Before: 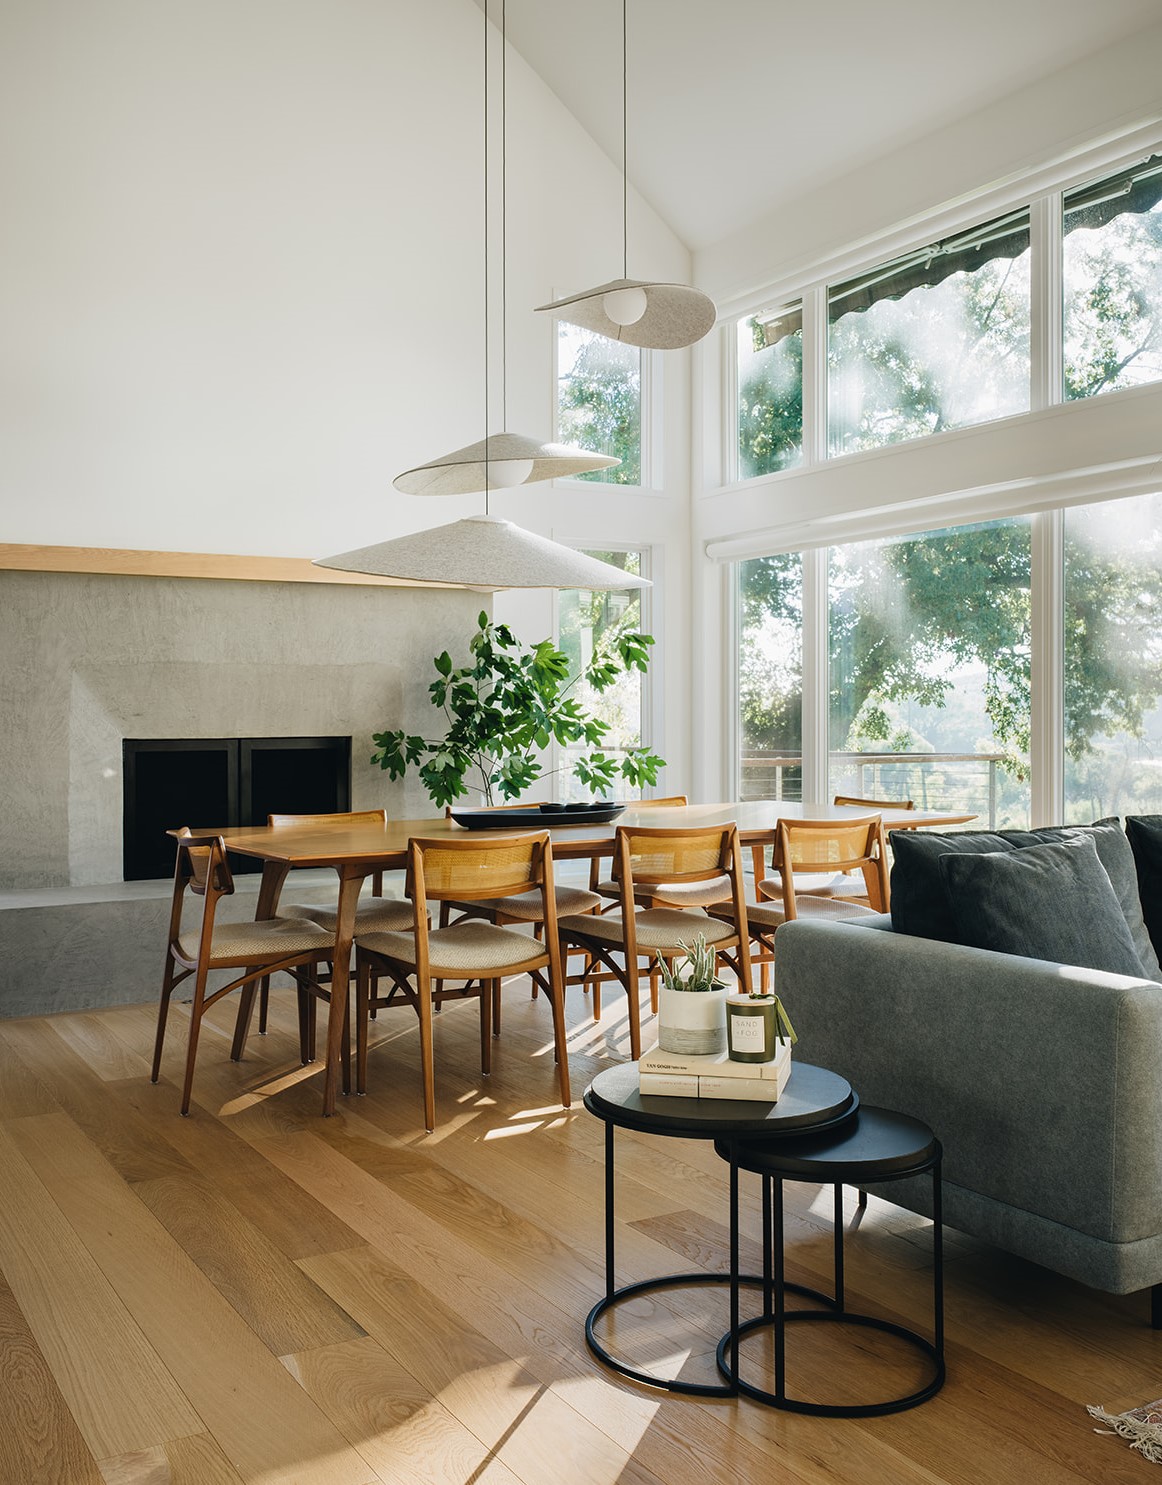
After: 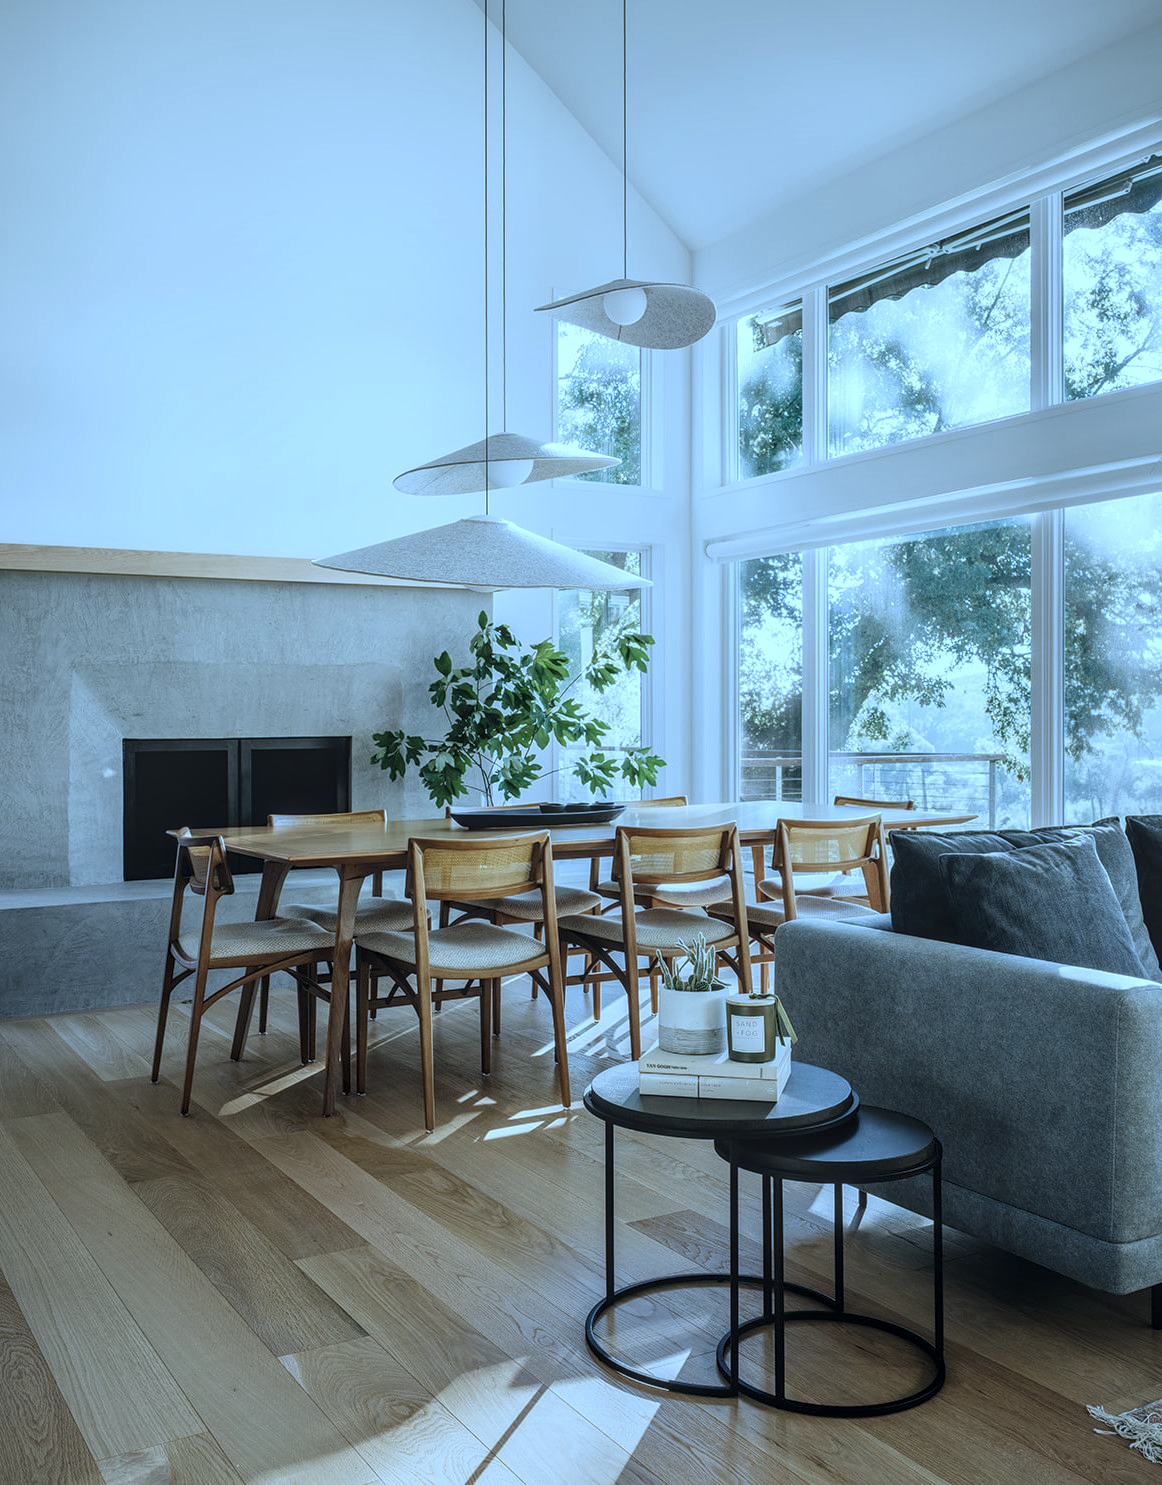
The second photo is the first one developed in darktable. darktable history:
local contrast: highlights 0%, shadows 0%, detail 133%
white balance: red 0.871, blue 1.249
color correction: highlights a* -12.64, highlights b* -18.1, saturation 0.7
